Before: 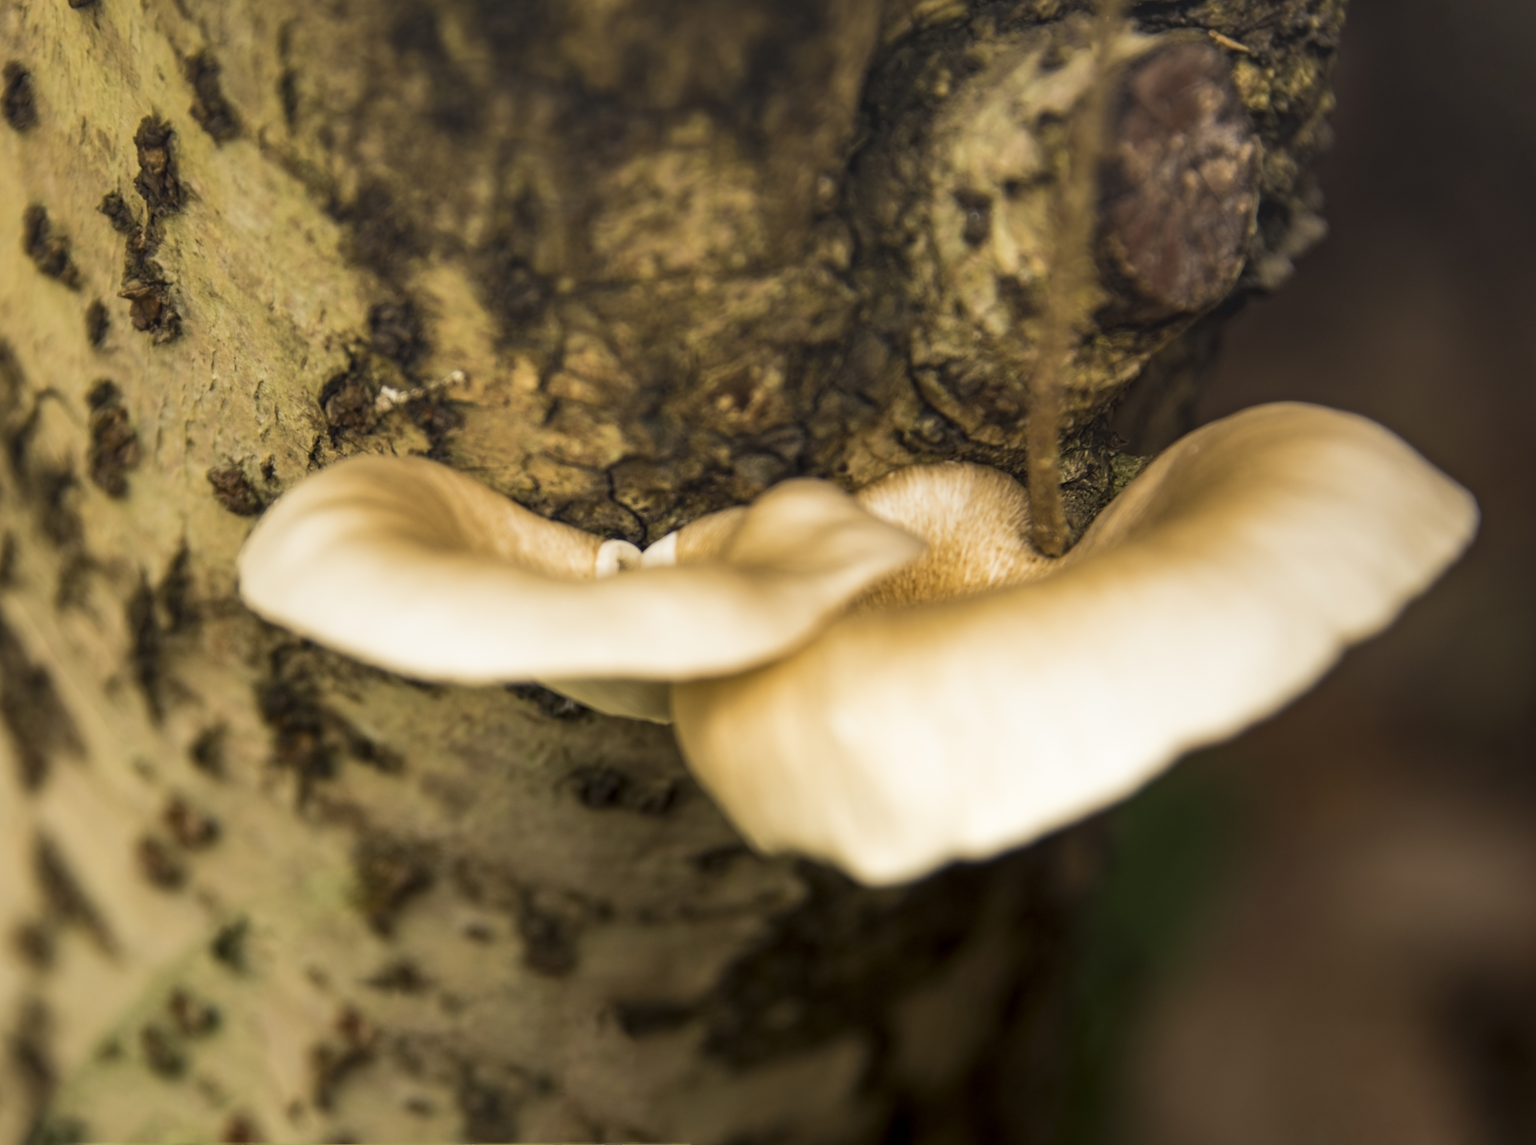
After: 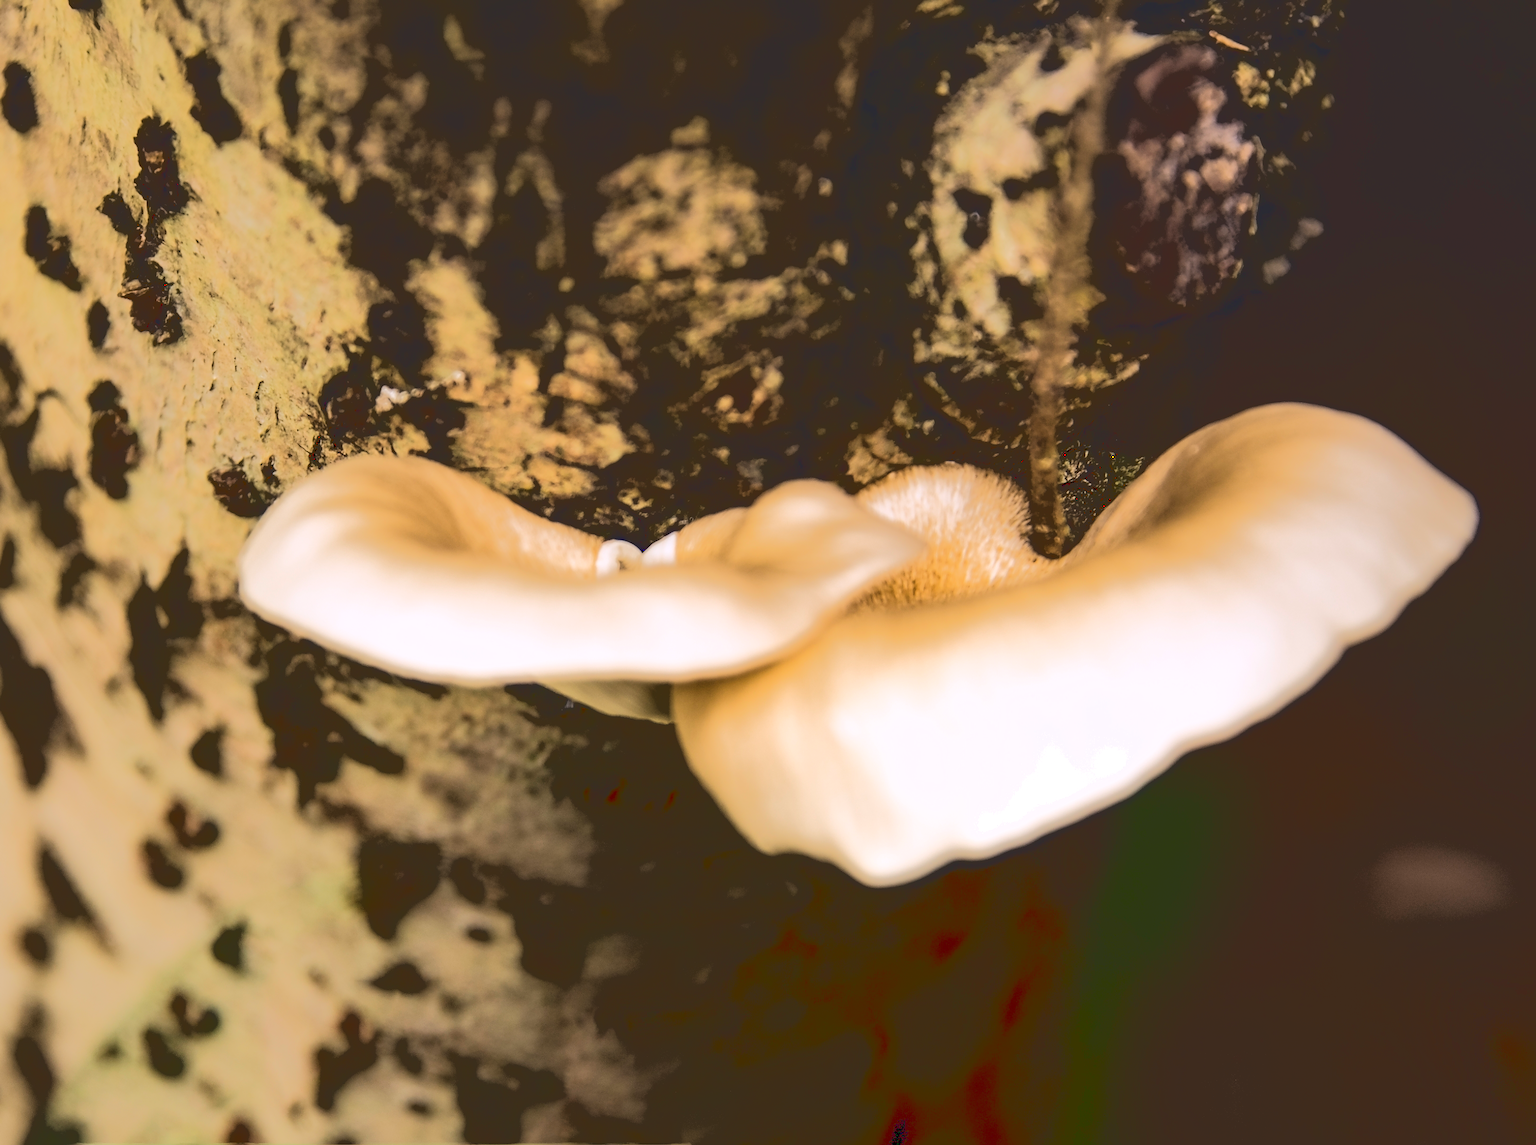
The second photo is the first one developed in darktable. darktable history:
base curve: curves: ch0 [(0.065, 0.026) (0.236, 0.358) (0.53, 0.546) (0.777, 0.841) (0.924, 0.992)], preserve colors average RGB
white balance: red 1.004, blue 1.096
sharpen: radius 1.4, amount 1.25, threshold 0.7
